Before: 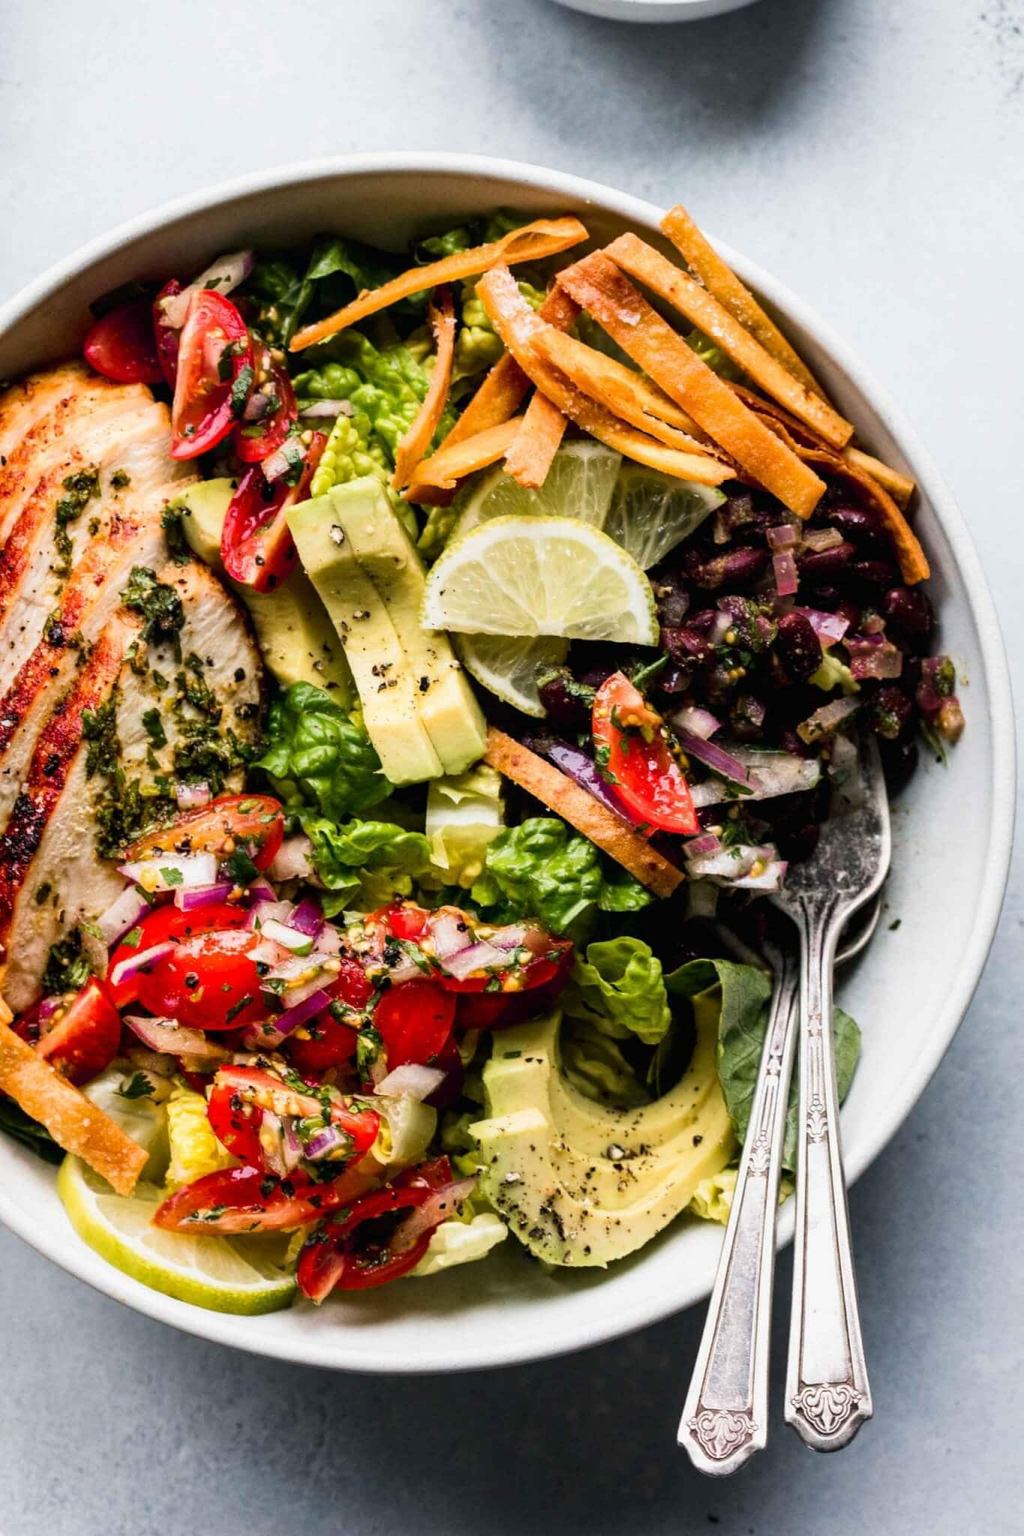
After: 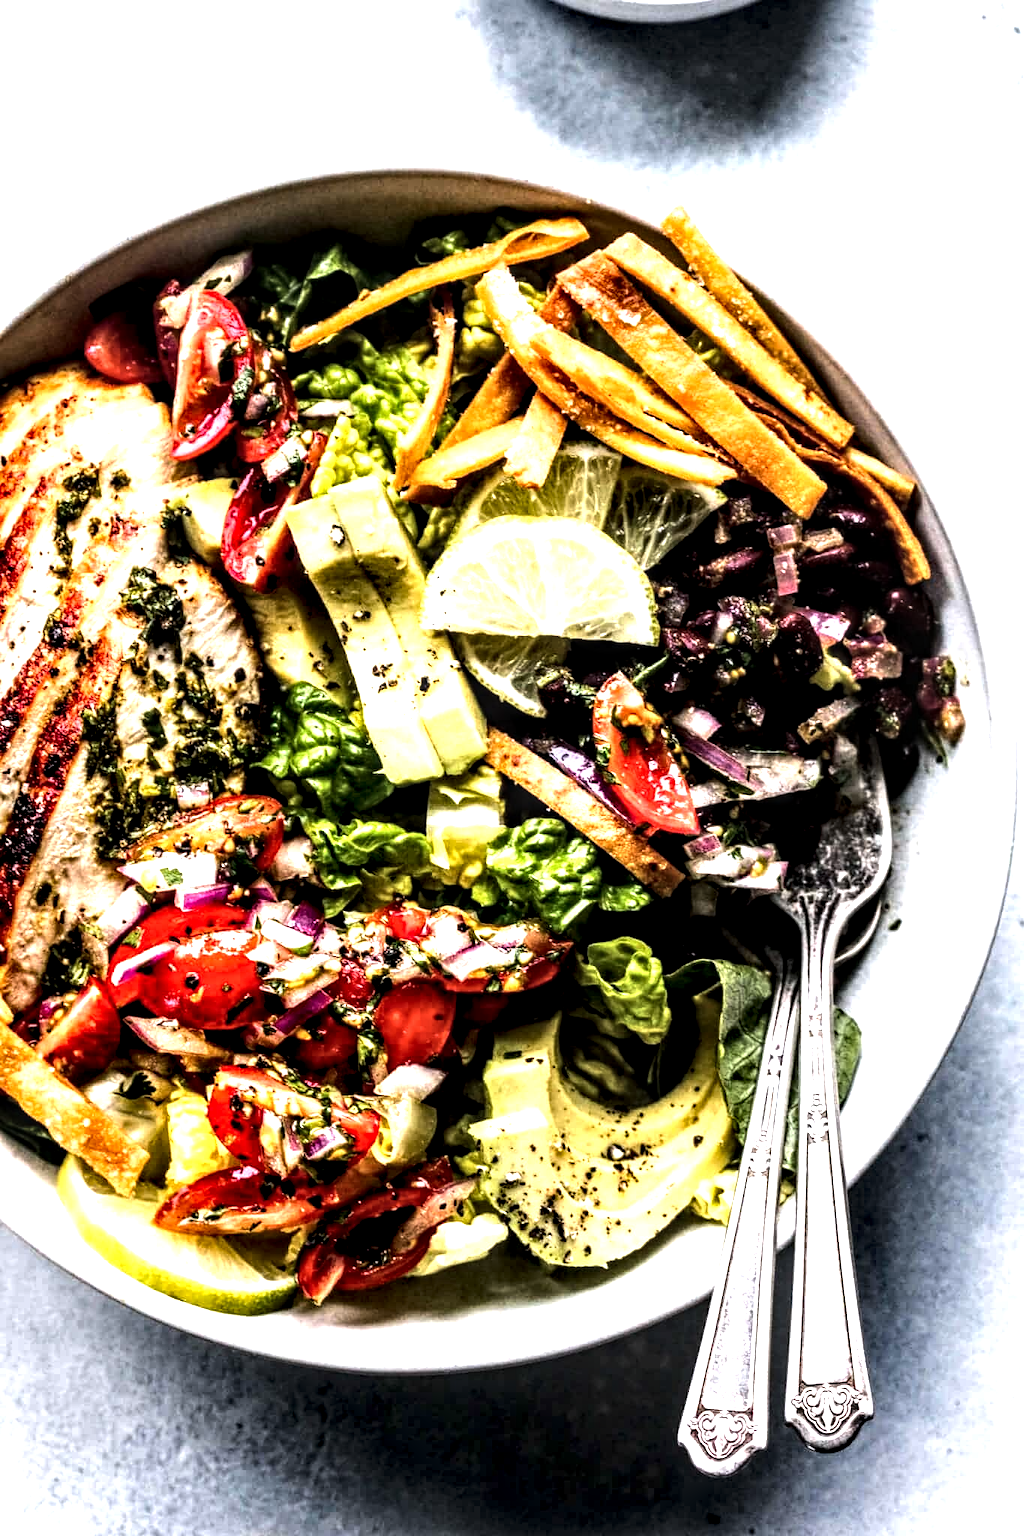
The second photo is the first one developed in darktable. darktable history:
white balance: red 1.004, blue 1.024
tone equalizer: -8 EV -1.08 EV, -7 EV -1.01 EV, -6 EV -0.867 EV, -5 EV -0.578 EV, -3 EV 0.578 EV, -2 EV 0.867 EV, -1 EV 1.01 EV, +0 EV 1.08 EV, edges refinement/feathering 500, mask exposure compensation -1.57 EV, preserve details no
local contrast: detail 203%
